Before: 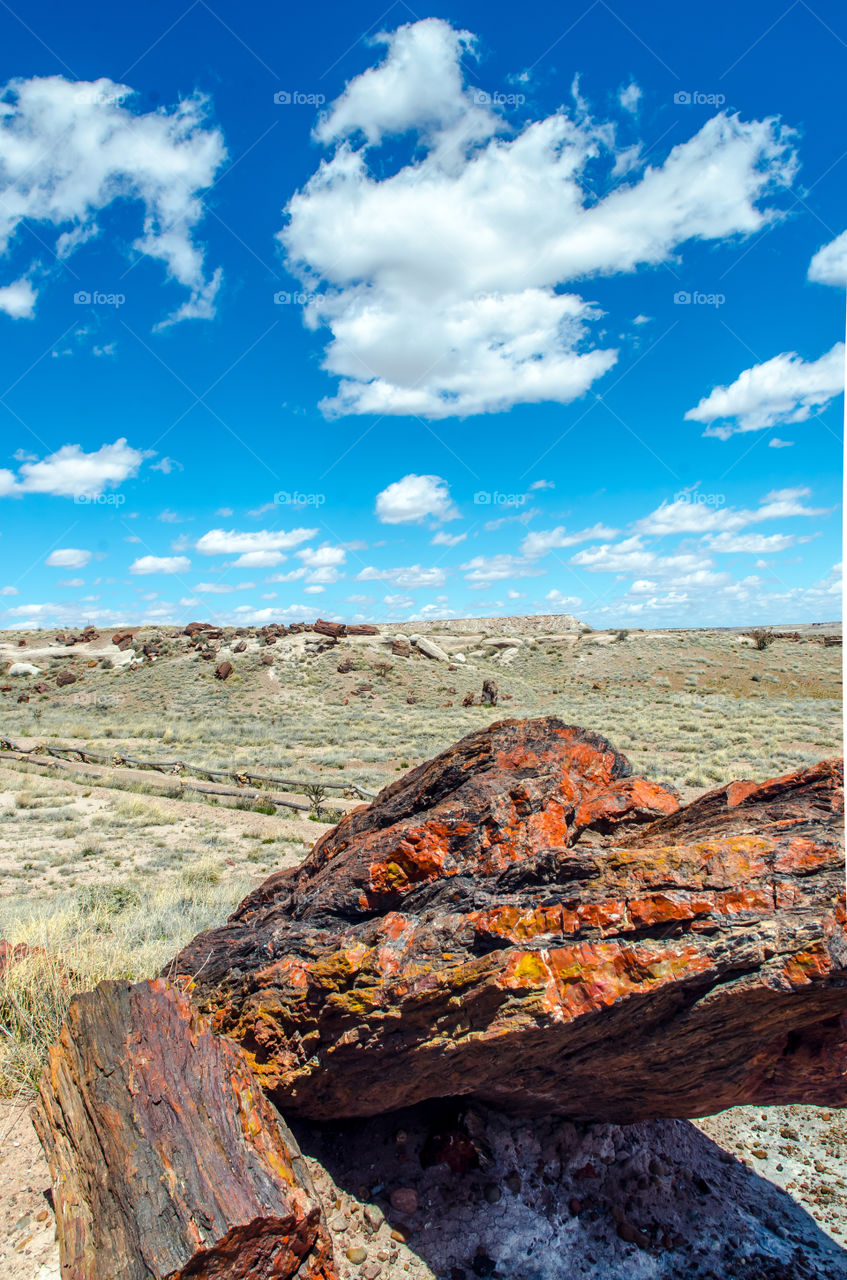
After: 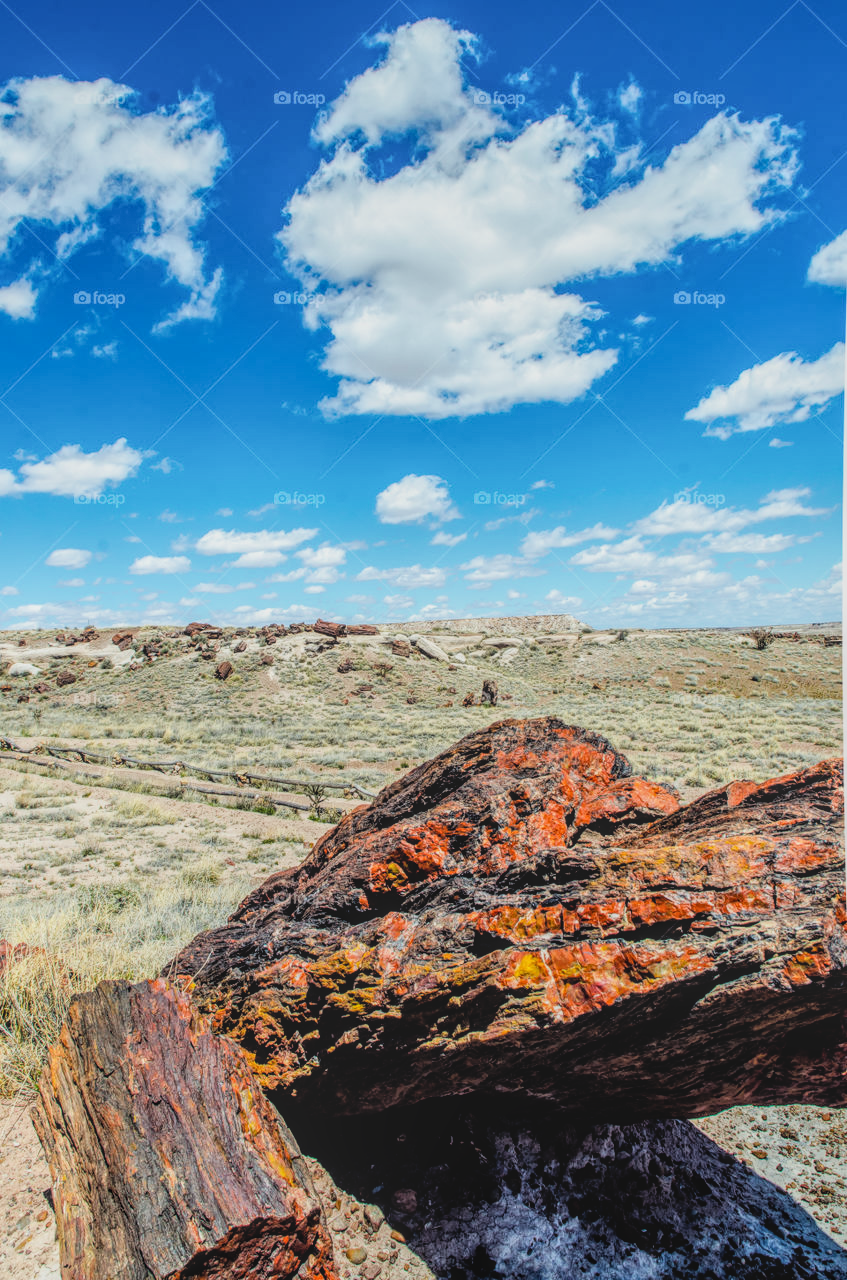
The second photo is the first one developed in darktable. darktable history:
filmic rgb: black relative exposure -5 EV, hardness 2.88, contrast 1.3, highlights saturation mix -10%
local contrast: highlights 66%, shadows 33%, detail 166%, midtone range 0.2
